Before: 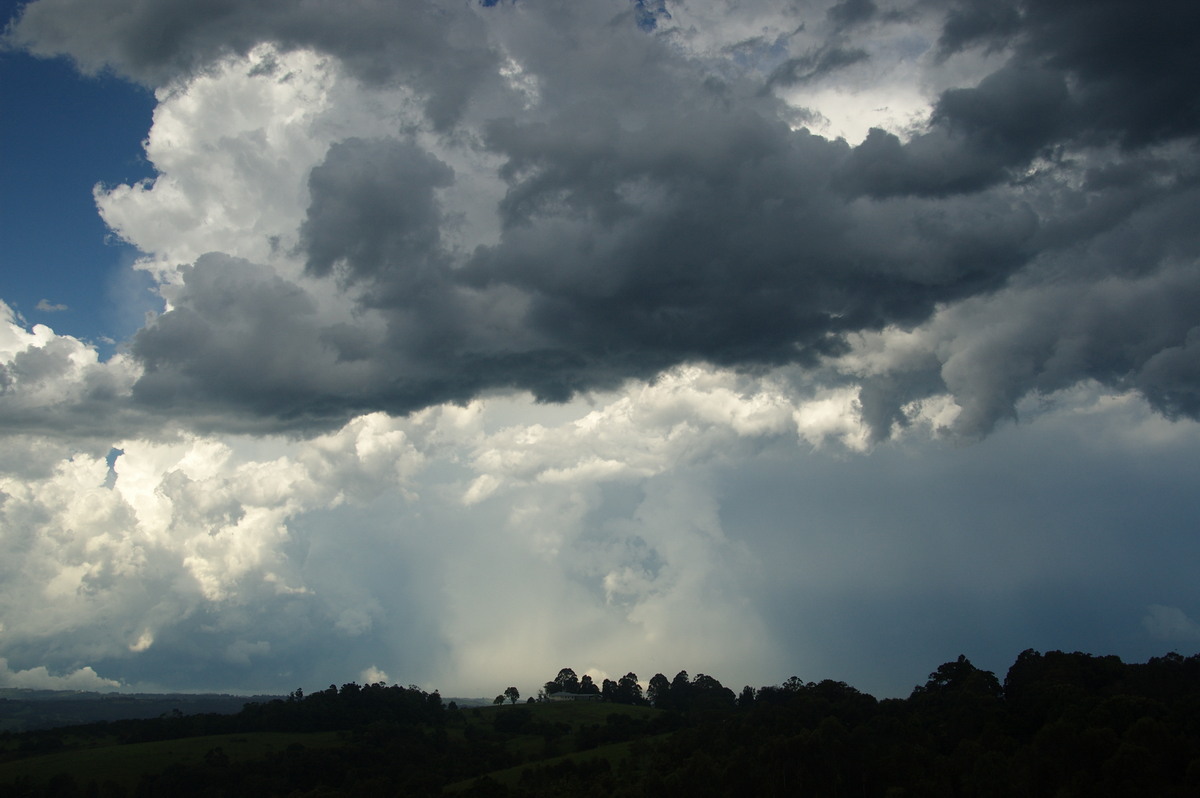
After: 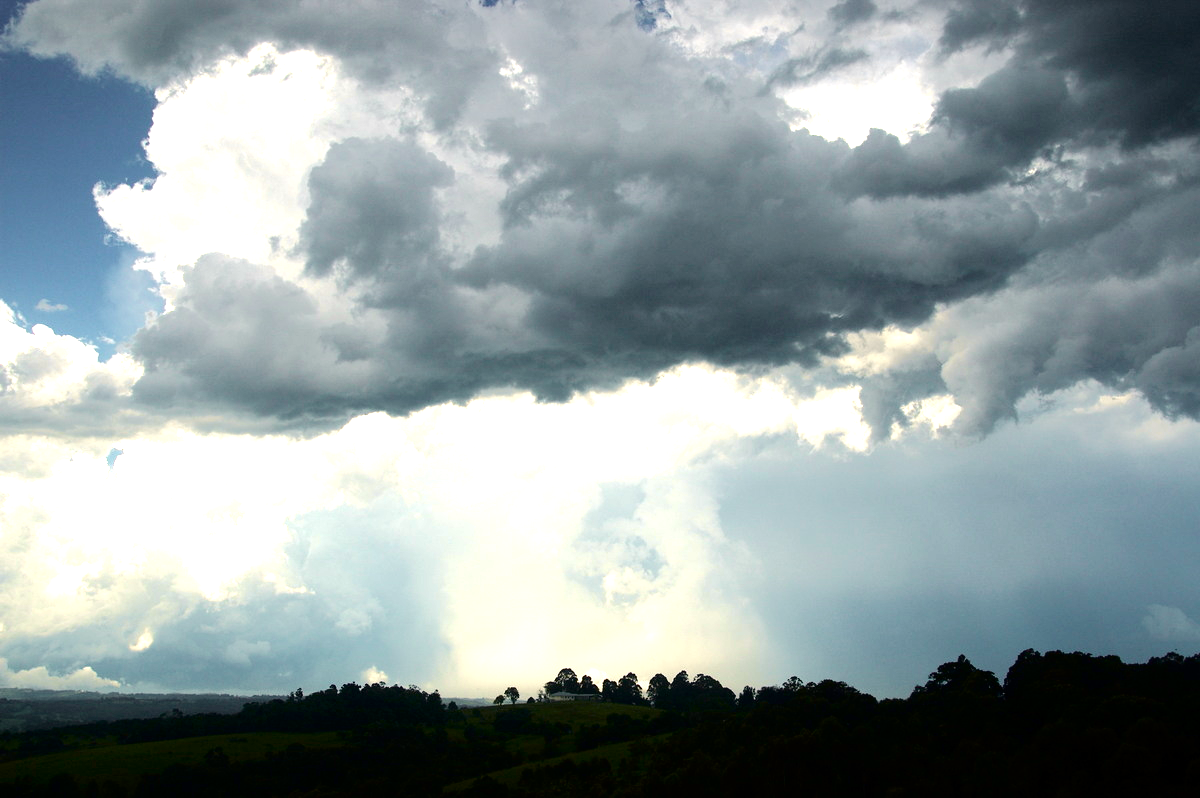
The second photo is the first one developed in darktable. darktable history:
color zones: curves: ch1 [(0, 0.469) (0.001, 0.469) (0.12, 0.446) (0.248, 0.469) (0.5, 0.5) (0.748, 0.5) (0.999, 0.469) (1, 0.469)]
exposure: black level correction 0.001, exposure 0.498 EV, compensate highlight preservation false
tone curve: curves: ch0 [(0.003, 0) (0.066, 0.017) (0.163, 0.09) (0.264, 0.238) (0.395, 0.421) (0.517, 0.56) (0.688, 0.743) (0.791, 0.814) (1, 1)]; ch1 [(0, 0) (0.164, 0.115) (0.337, 0.332) (0.39, 0.398) (0.464, 0.461) (0.501, 0.5) (0.507, 0.503) (0.534, 0.537) (0.577, 0.59) (0.652, 0.681) (0.733, 0.749) (0.811, 0.796) (1, 1)]; ch2 [(0, 0) (0.337, 0.382) (0.464, 0.476) (0.501, 0.502) (0.527, 0.54) (0.551, 0.565) (0.6, 0.59) (0.687, 0.675) (1, 1)], color space Lab, independent channels, preserve colors none
color balance rgb: highlights gain › chroma 1.57%, highlights gain › hue 57.32°, perceptual saturation grading › global saturation -0.153%, perceptual brilliance grading › global brilliance 29.863%, global vibrance 14.7%
